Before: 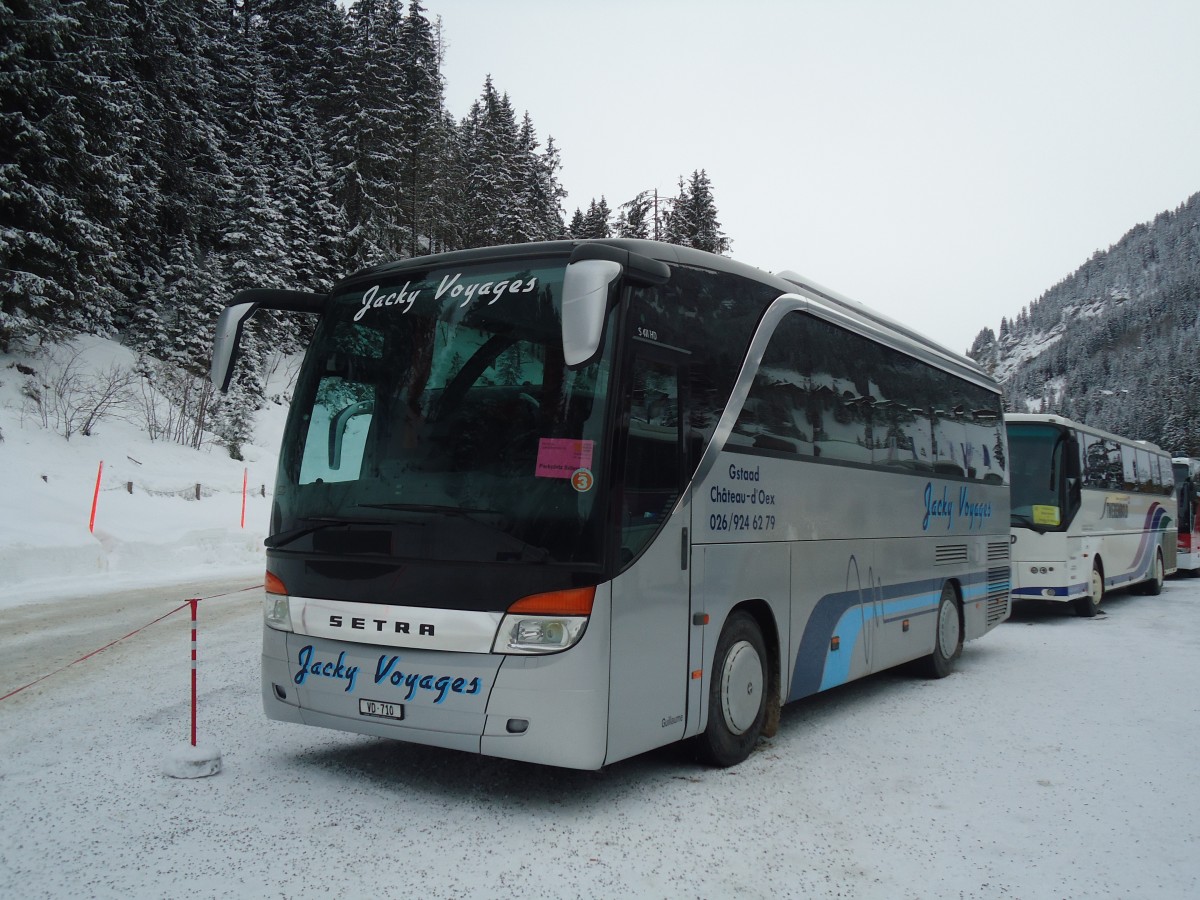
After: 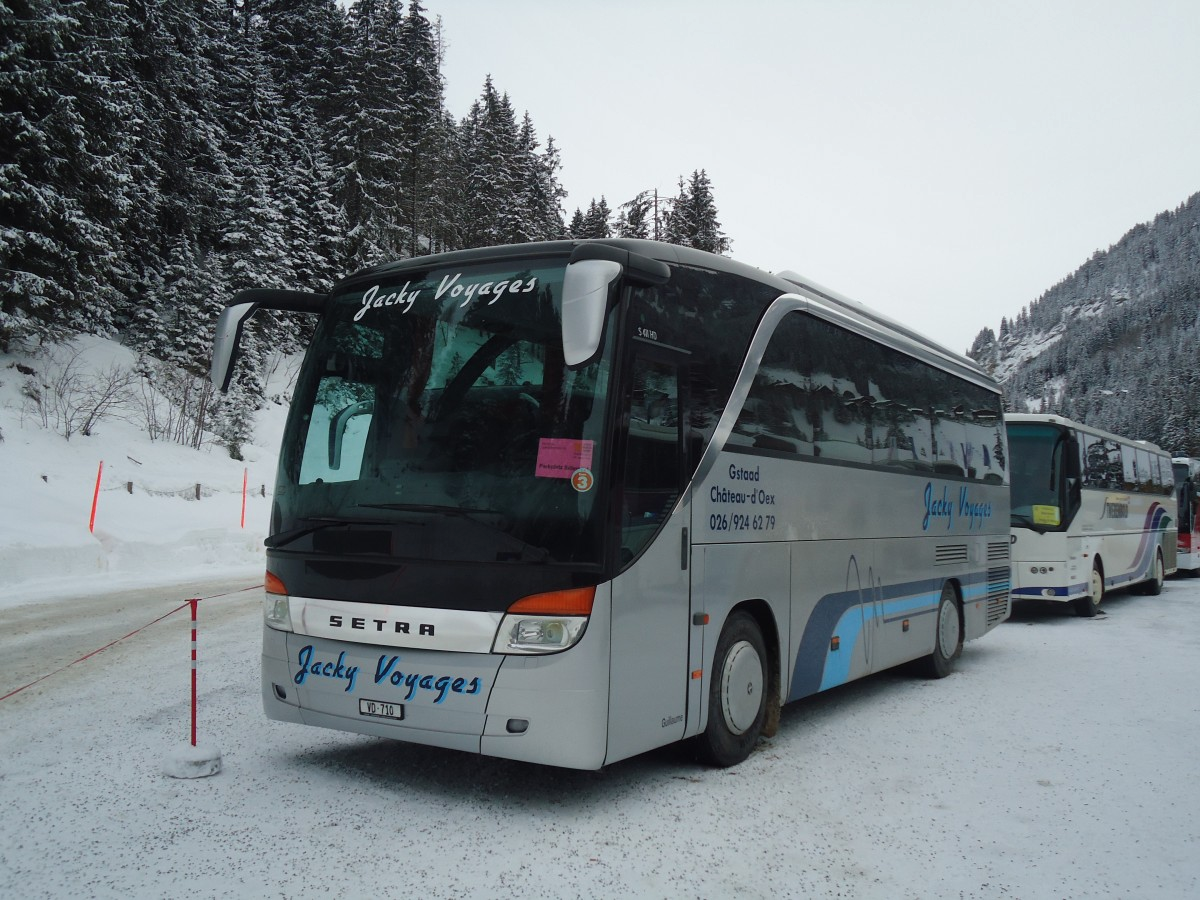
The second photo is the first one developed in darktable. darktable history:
shadows and highlights: shadows 37.82, highlights -27.17, soften with gaussian
